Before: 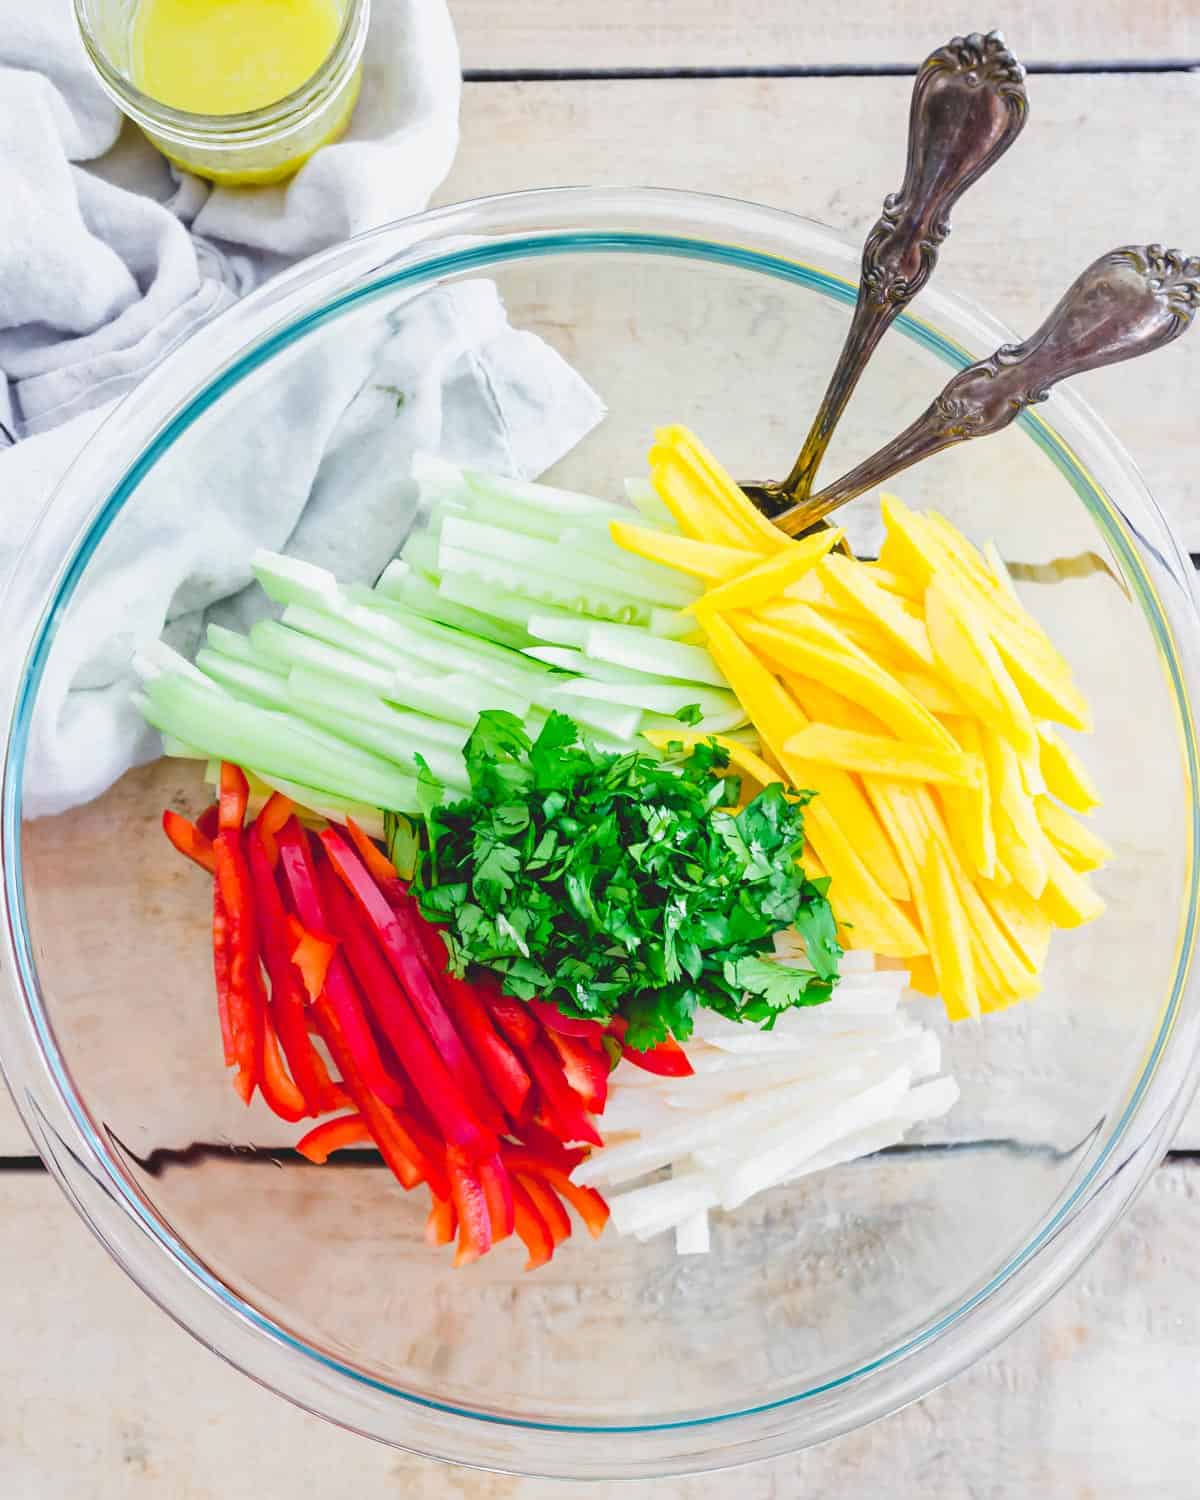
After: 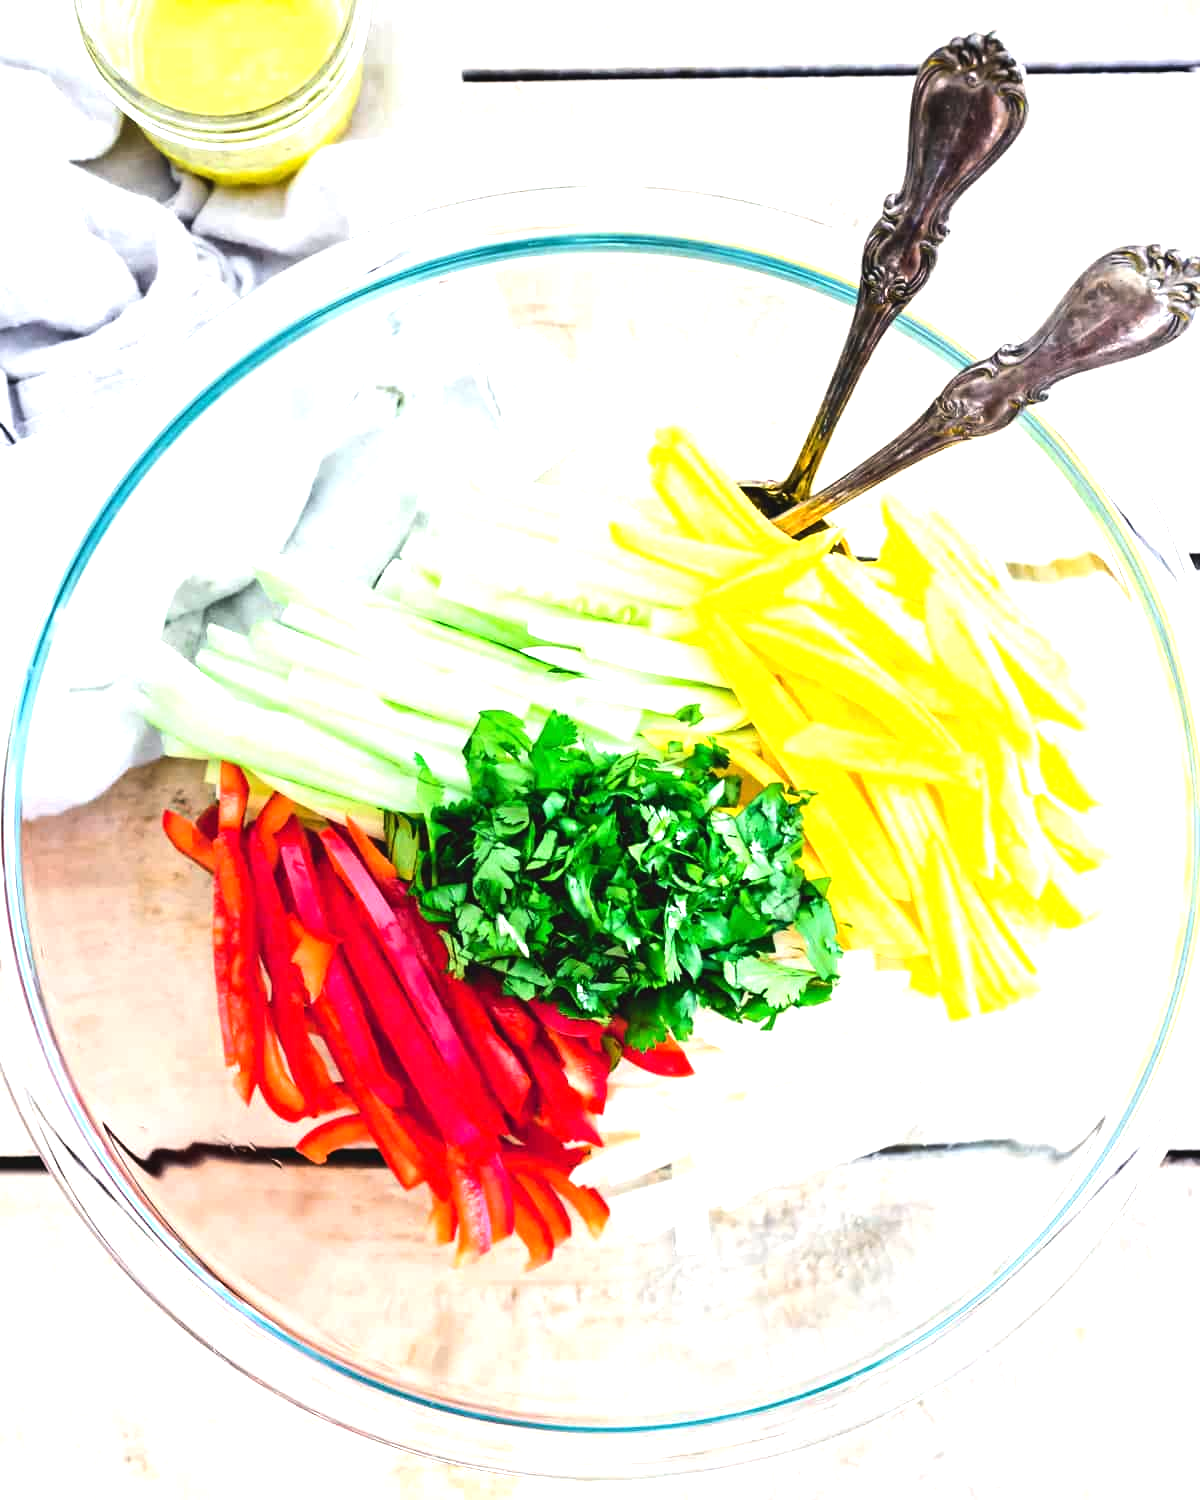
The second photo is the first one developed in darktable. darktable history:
tone equalizer: -8 EV -1.08 EV, -7 EV -1.01 EV, -6 EV -0.867 EV, -5 EV -0.578 EV, -3 EV 0.578 EV, -2 EV 0.867 EV, -1 EV 1.01 EV, +0 EV 1.08 EV, edges refinement/feathering 500, mask exposure compensation -1.57 EV, preserve details no
white balance: red 1.009, blue 0.985
